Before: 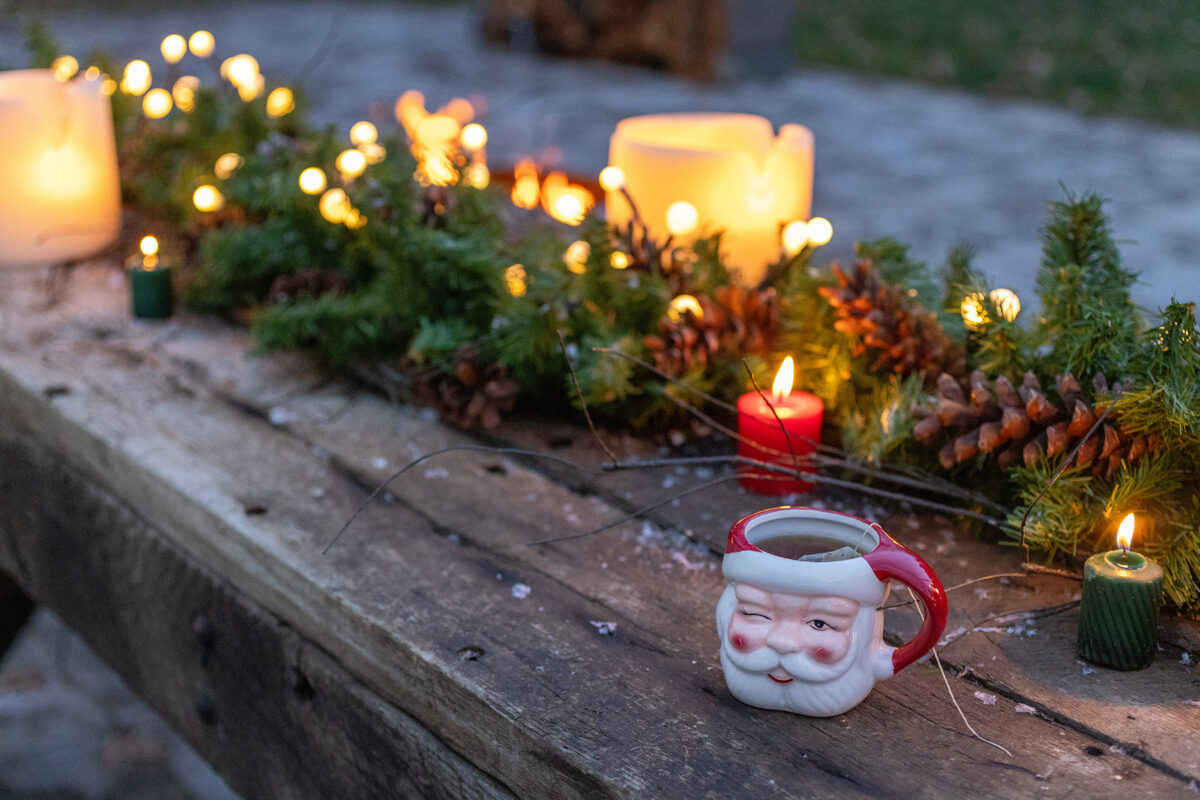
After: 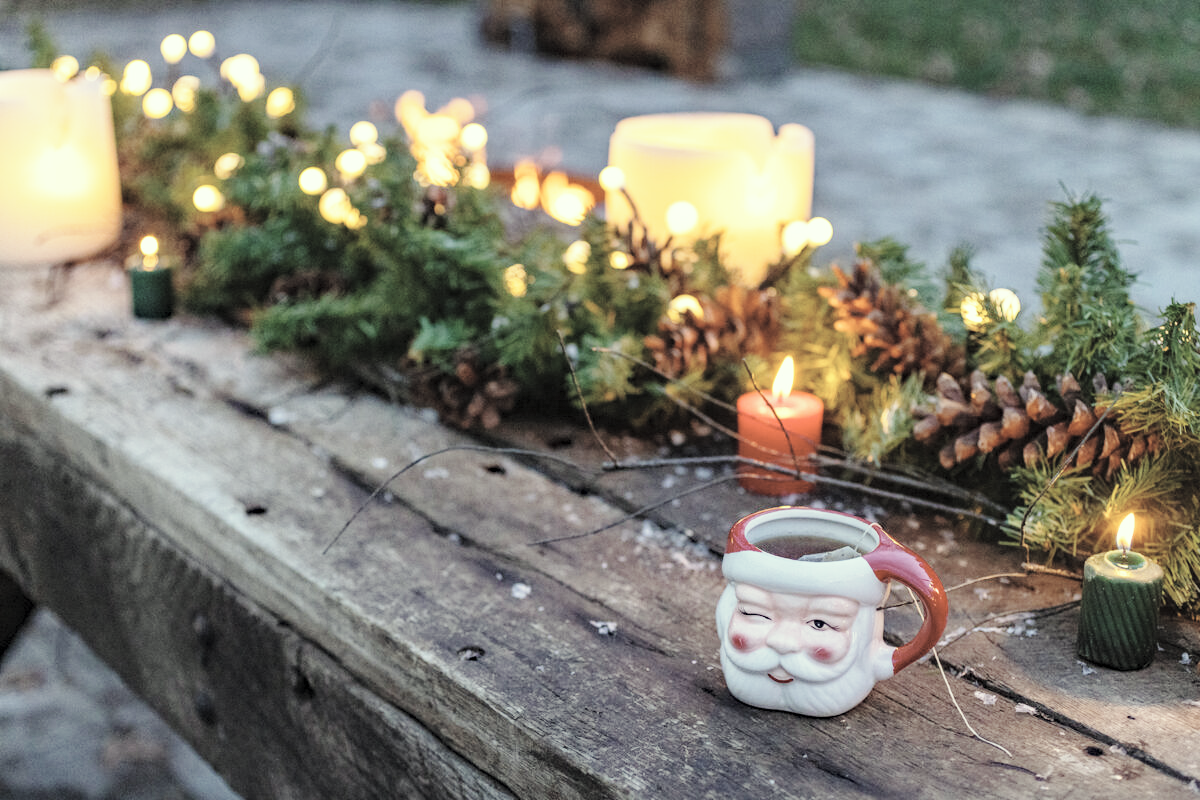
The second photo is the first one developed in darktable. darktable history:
haze removal: compatibility mode true, adaptive false
contrast brightness saturation: brightness 0.18, saturation -0.5
color correction: highlights a* -4.28, highlights b* 6.53
base curve: curves: ch0 [(0, 0) (0.028, 0.03) (0.121, 0.232) (0.46, 0.748) (0.859, 0.968) (1, 1)], preserve colors none
